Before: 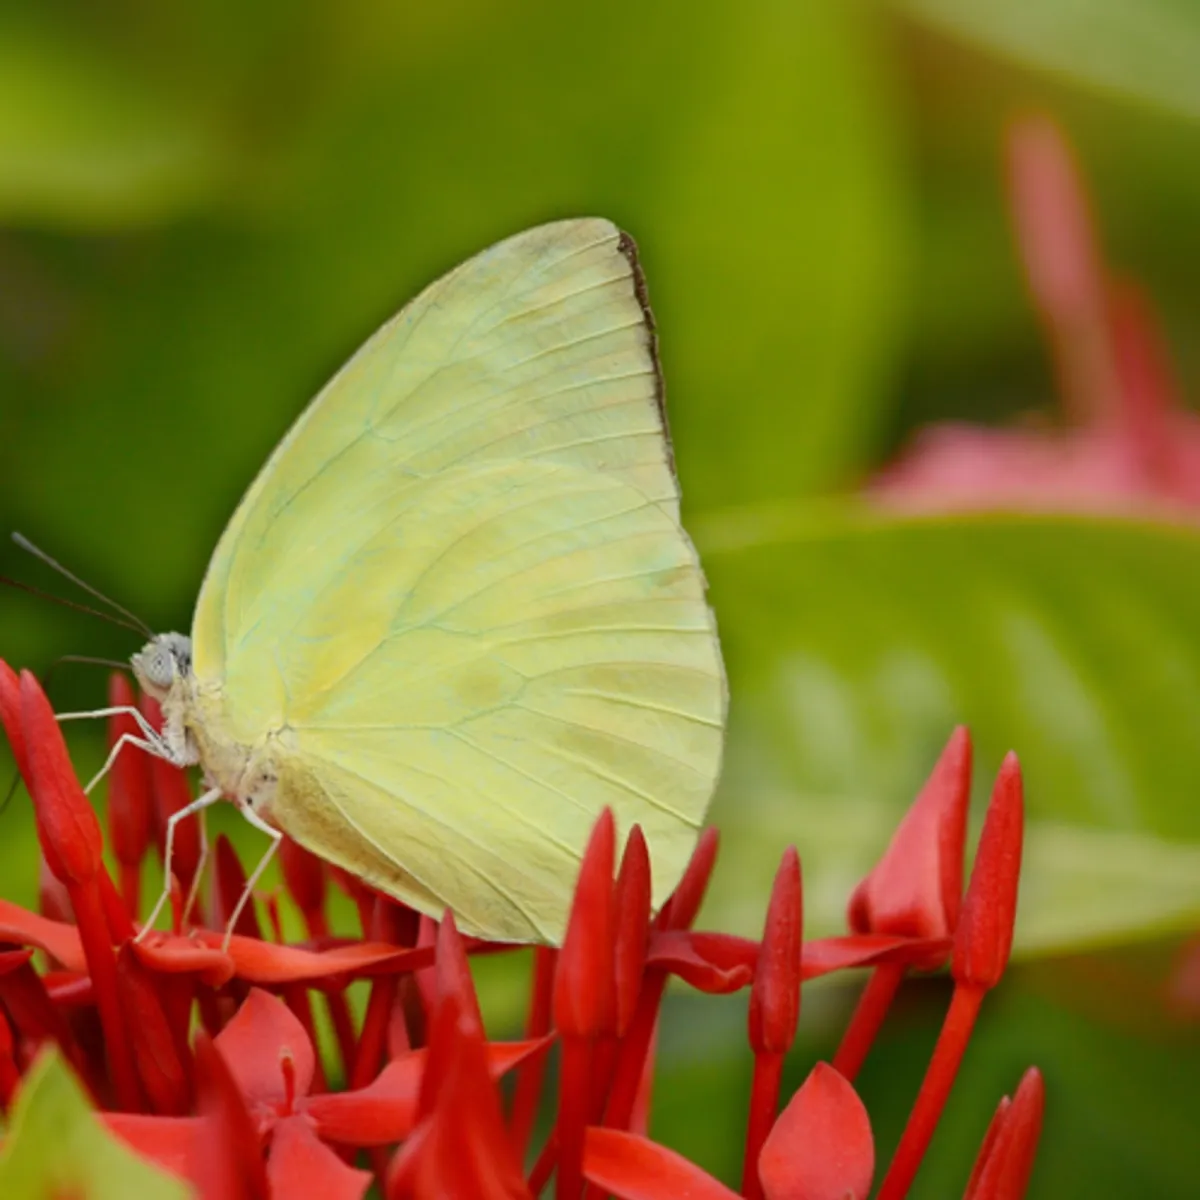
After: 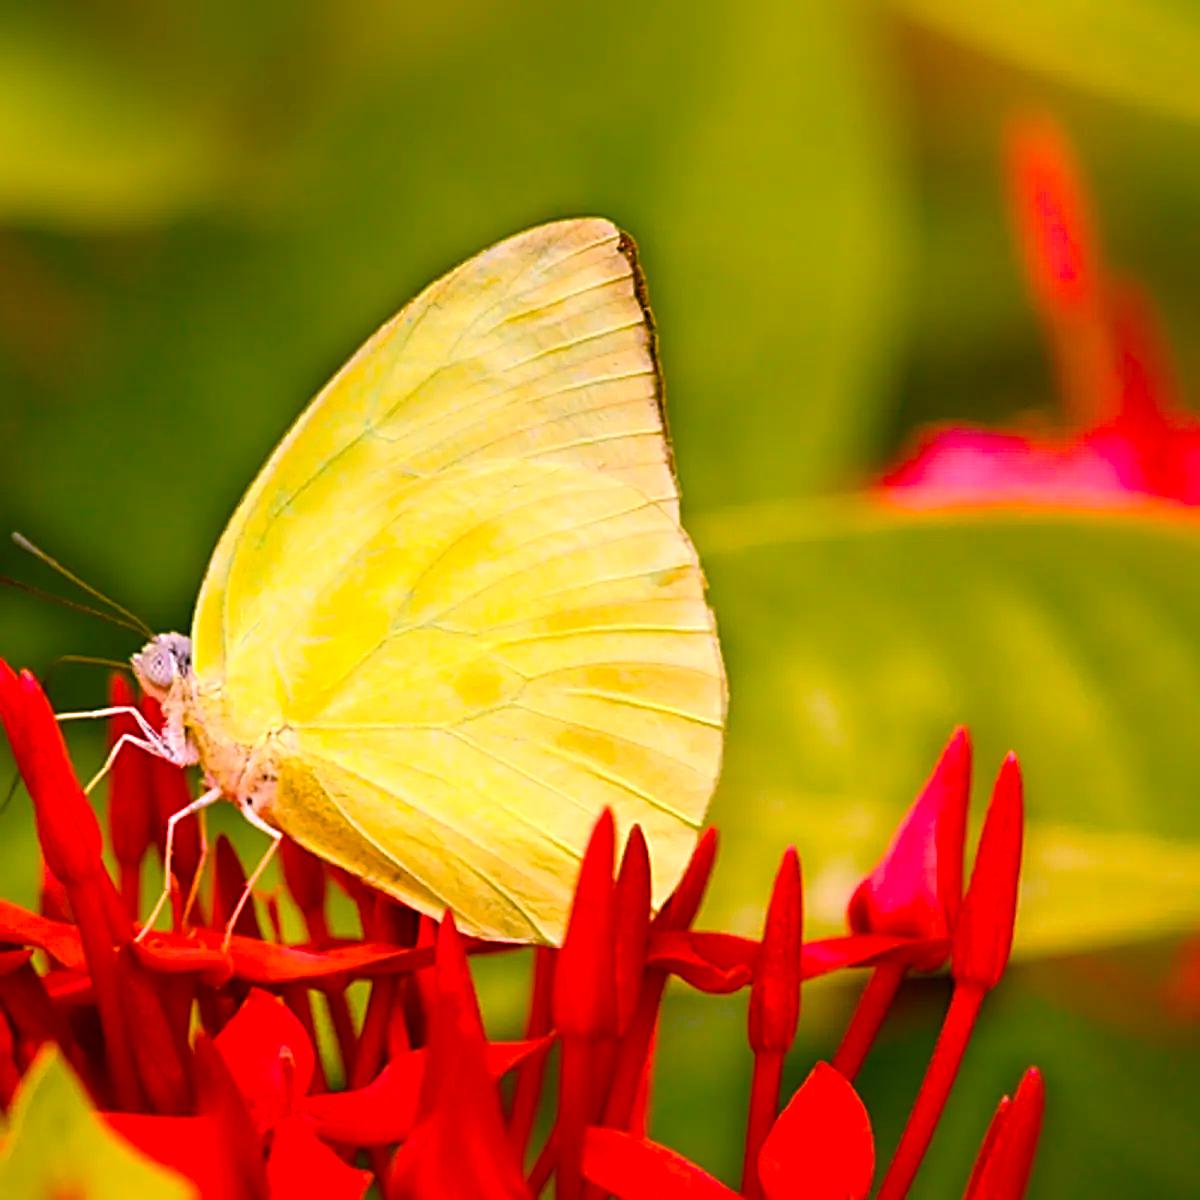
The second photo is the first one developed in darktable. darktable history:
color balance rgb: linear chroma grading › shadows 10%, linear chroma grading › highlights 10%, linear chroma grading › global chroma 15%, linear chroma grading › mid-tones 15%, perceptual saturation grading › global saturation 40%, perceptual saturation grading › highlights -25%, perceptual saturation grading › mid-tones 35%, perceptual saturation grading › shadows 35%, perceptual brilliance grading › global brilliance 11.29%, global vibrance 11.29%
sharpen: radius 3.025, amount 0.757
white balance: red 1.188, blue 1.11
